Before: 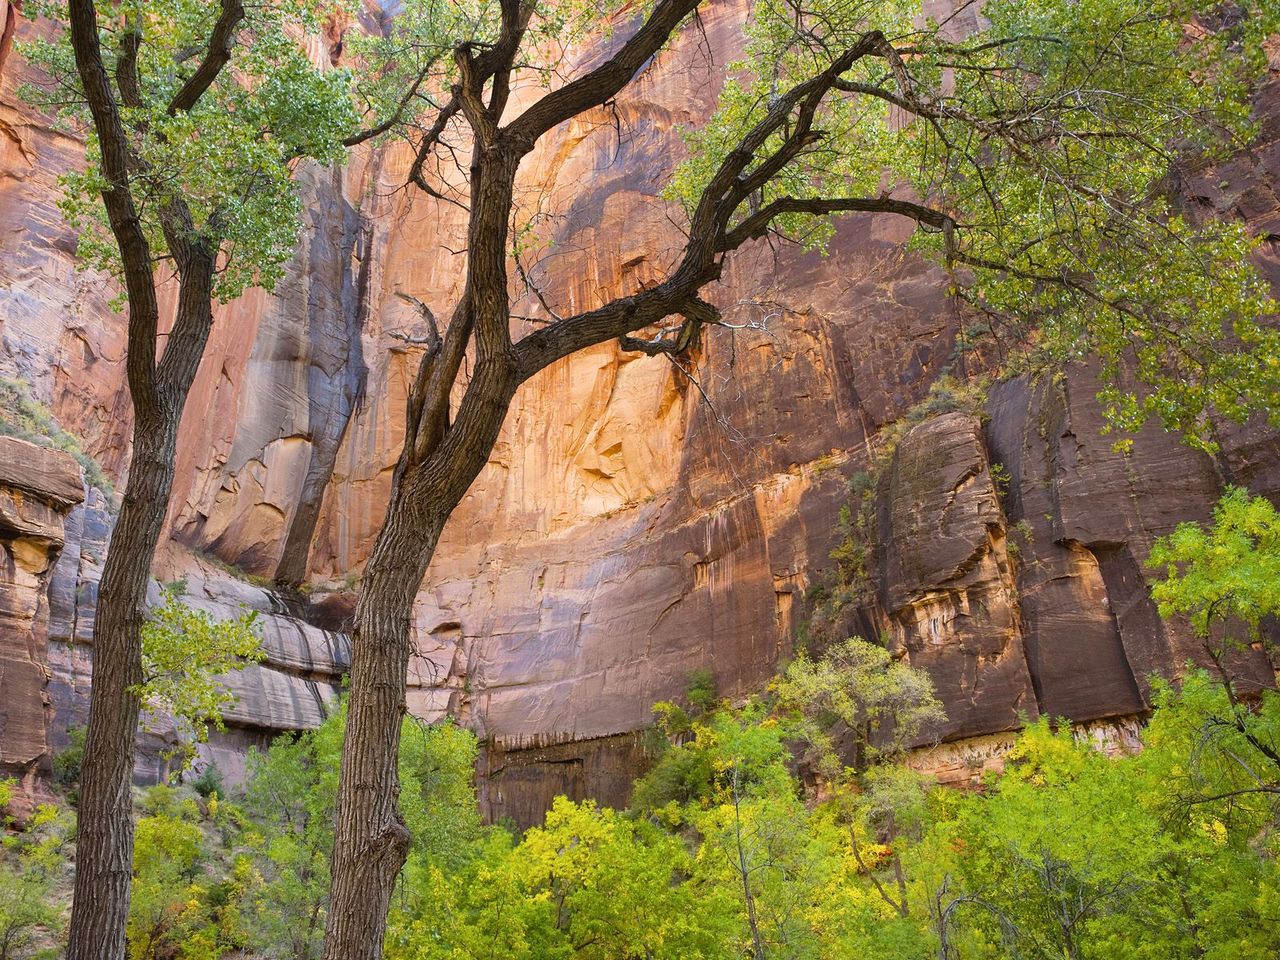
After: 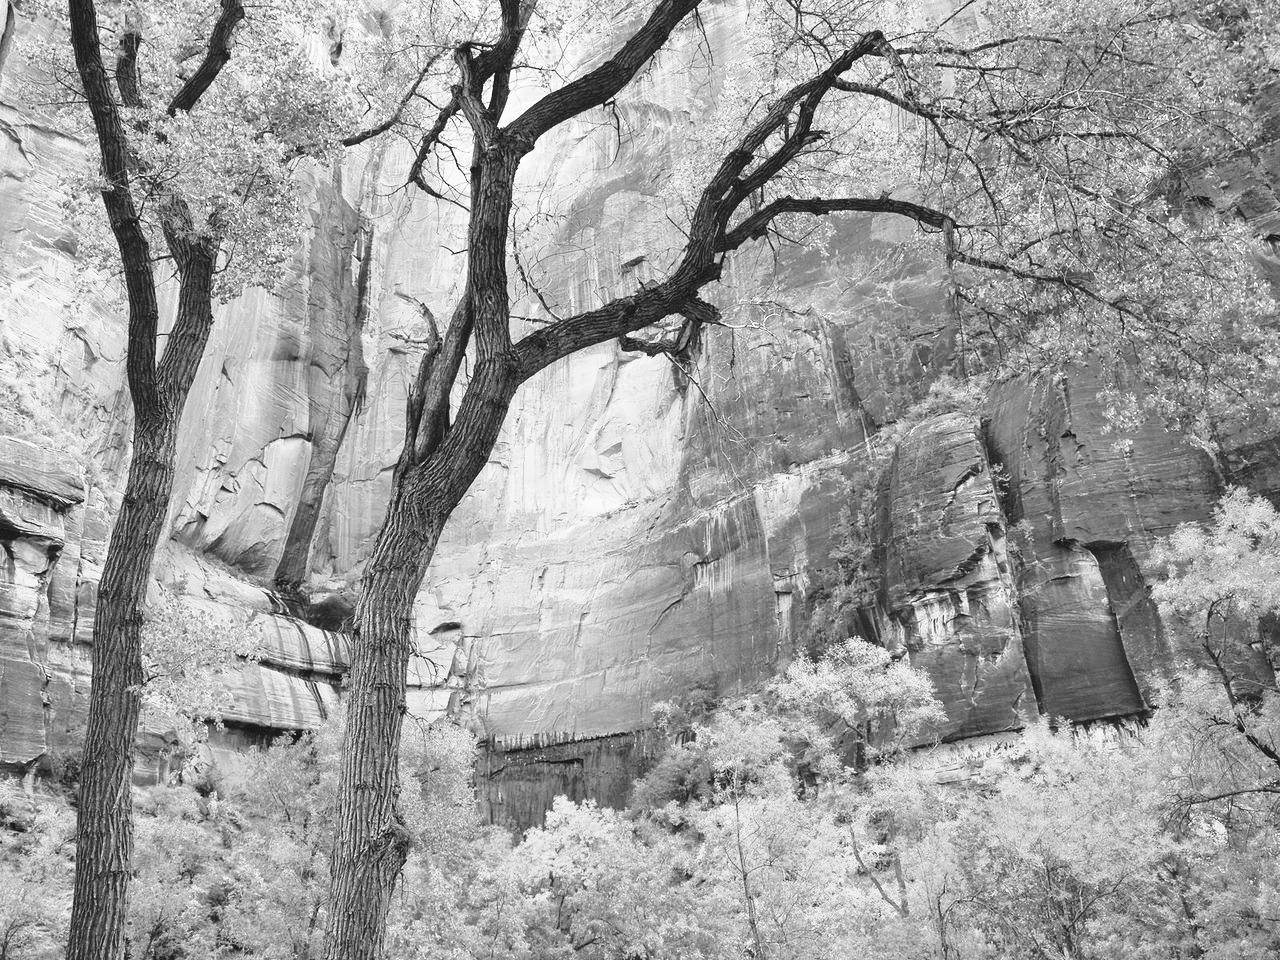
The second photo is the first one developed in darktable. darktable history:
exposure: black level correction -0.008, exposure 0.067 EV, compensate highlight preservation false
base curve: curves: ch0 [(0, 0) (0.036, 0.037) (0.121, 0.228) (0.46, 0.76) (0.859, 0.983) (1, 1)], preserve colors none
monochrome: on, module defaults
color zones: curves: ch2 [(0, 0.488) (0.143, 0.417) (0.286, 0.212) (0.429, 0.179) (0.571, 0.154) (0.714, 0.415) (0.857, 0.495) (1, 0.488)]
